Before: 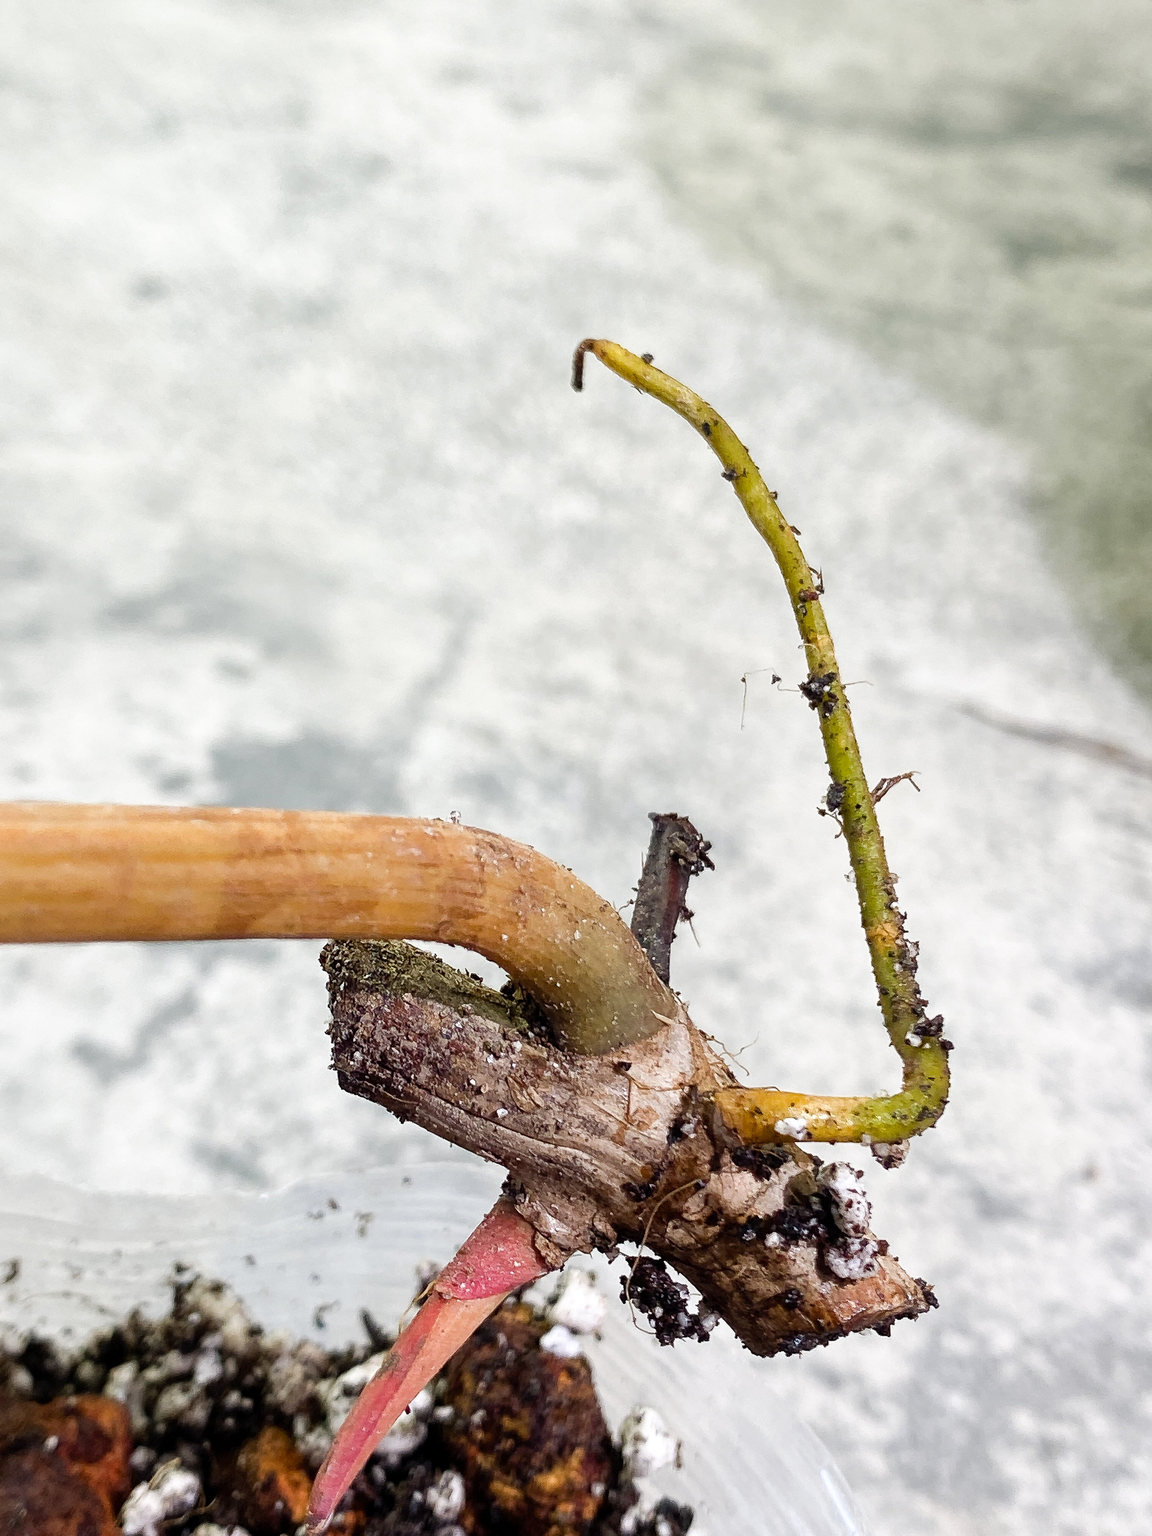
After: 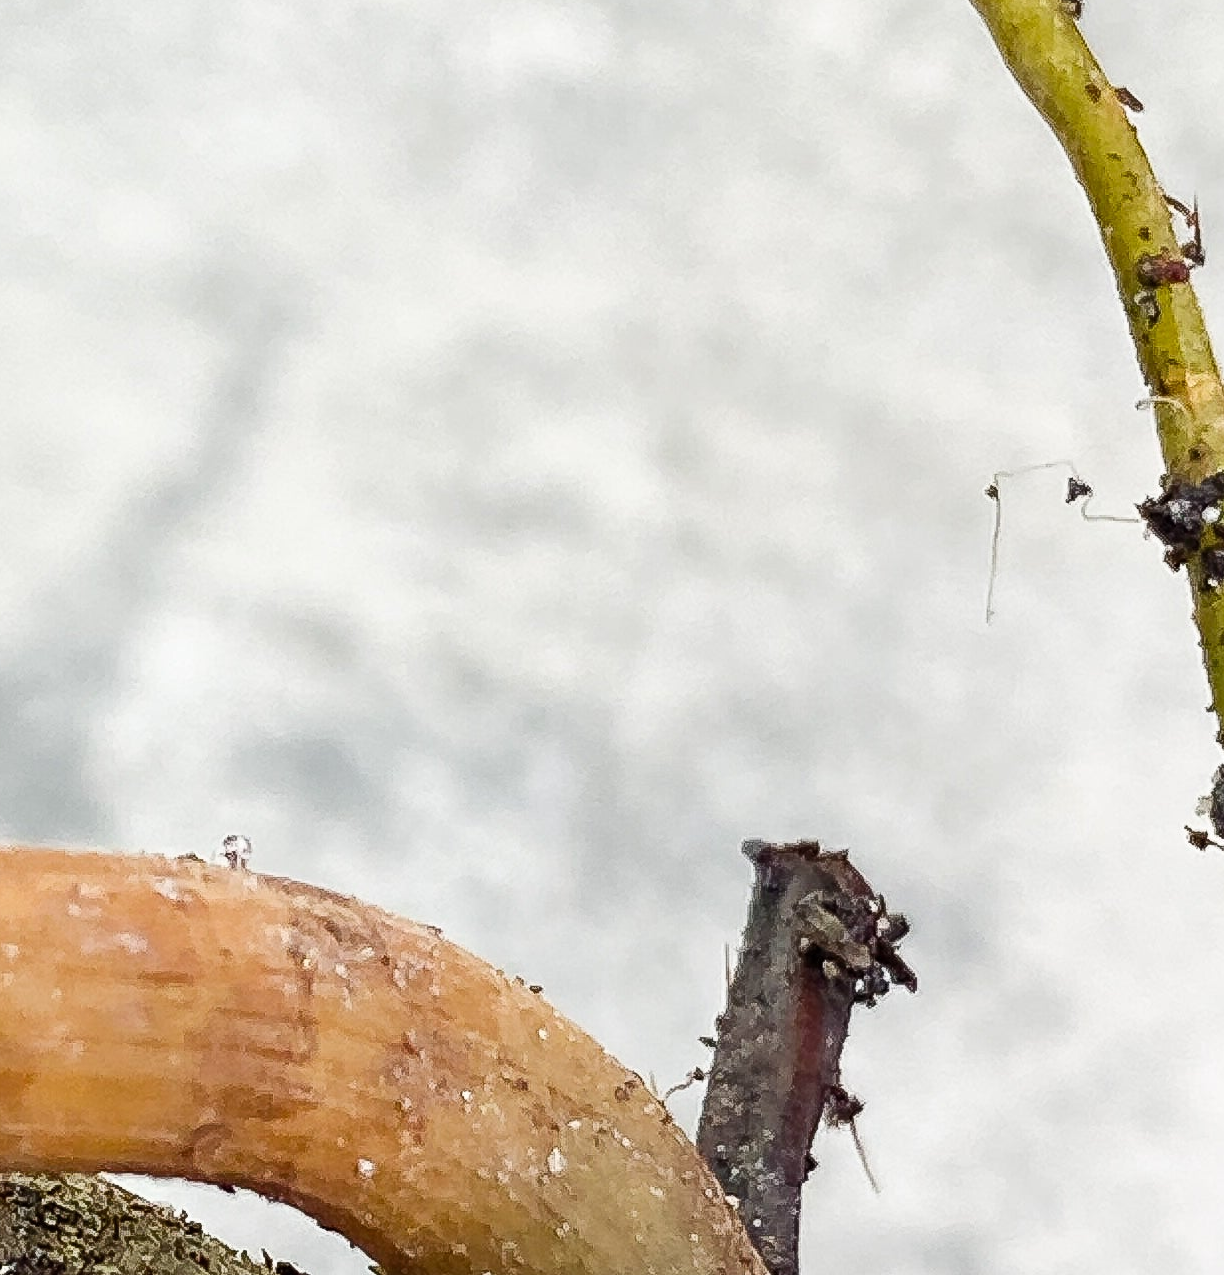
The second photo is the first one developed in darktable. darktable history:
crop: left 31.724%, top 32.07%, right 27.787%, bottom 36.3%
